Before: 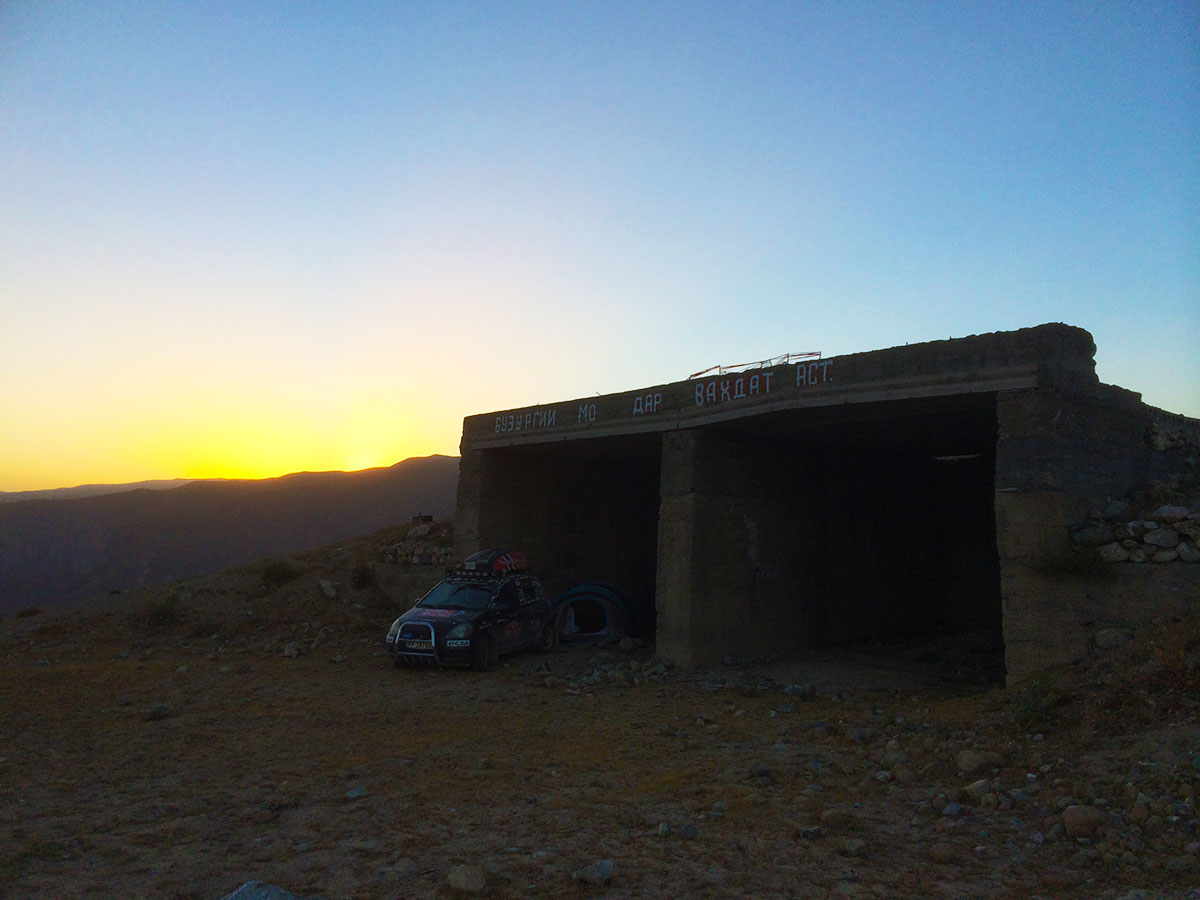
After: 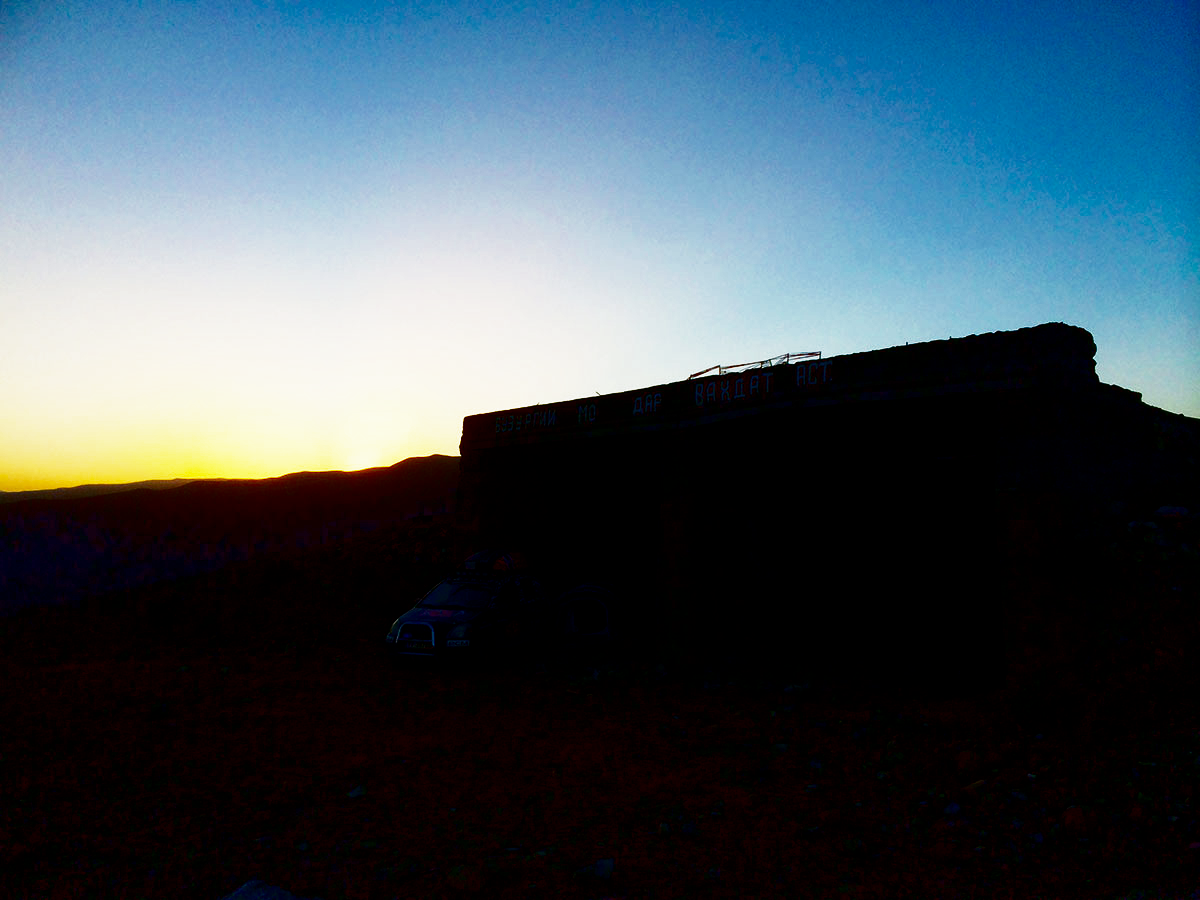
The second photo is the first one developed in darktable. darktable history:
filmic rgb: black relative exposure -8.7 EV, white relative exposure 2.7 EV, threshold 3 EV, target black luminance 0%, hardness 6.25, latitude 76.53%, contrast 1.326, shadows ↔ highlights balance -0.349%, preserve chrominance no, color science v4 (2020), enable highlight reconstruction true
contrast brightness saturation: contrast 0.09, brightness -0.59, saturation 0.17
